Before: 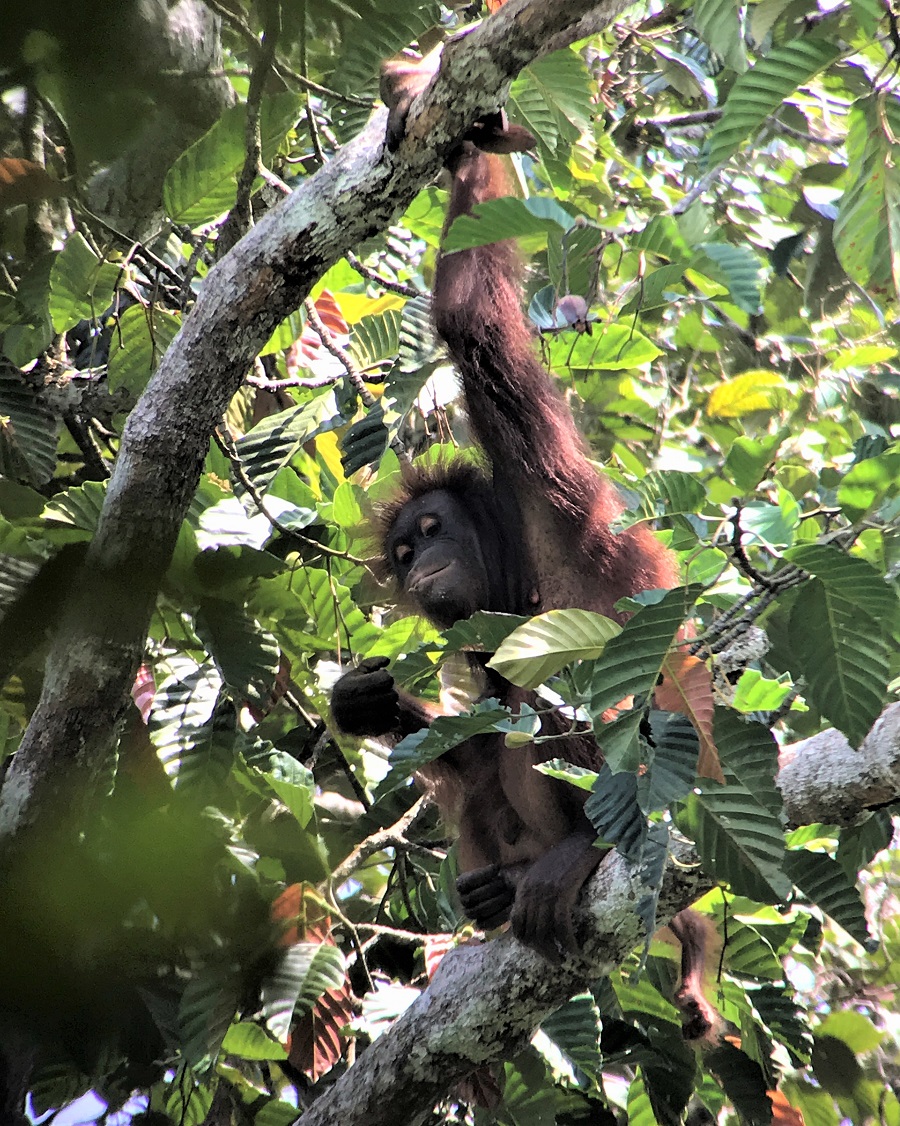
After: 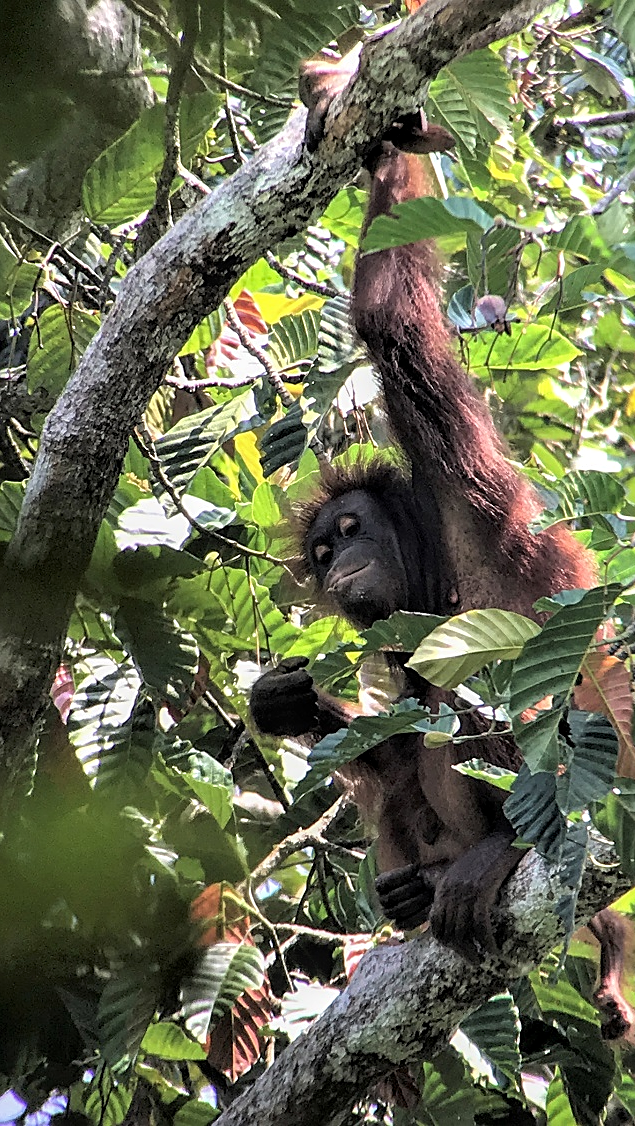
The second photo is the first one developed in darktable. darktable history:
crop and rotate: left 9.005%, right 20.337%
sharpen: on, module defaults
local contrast: on, module defaults
